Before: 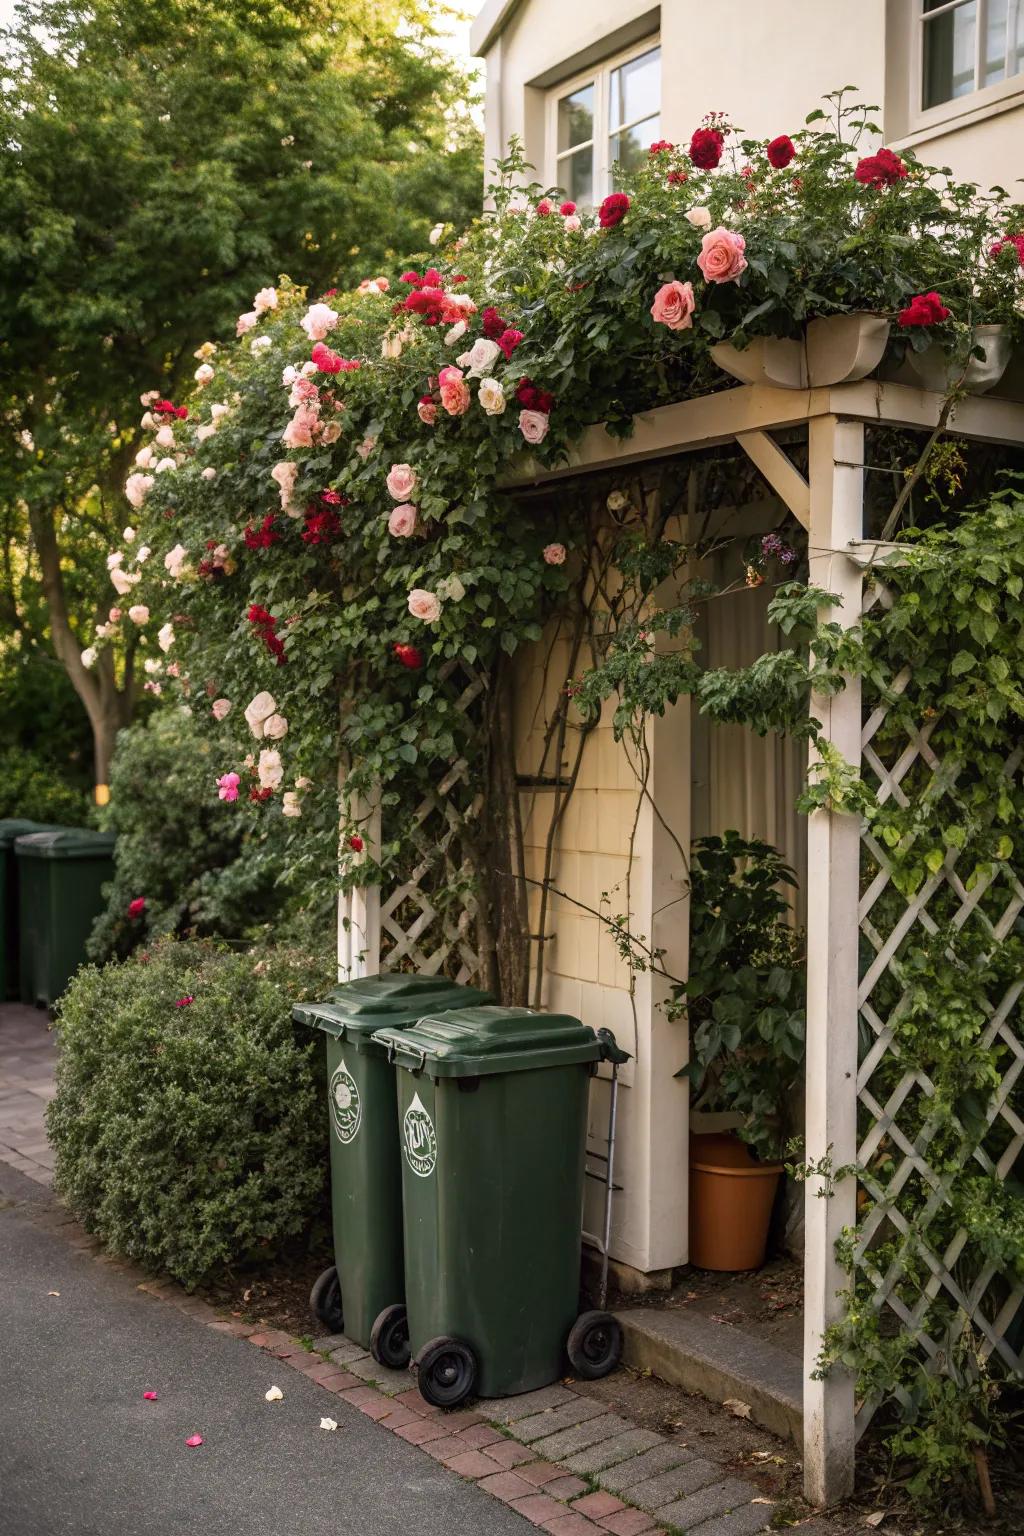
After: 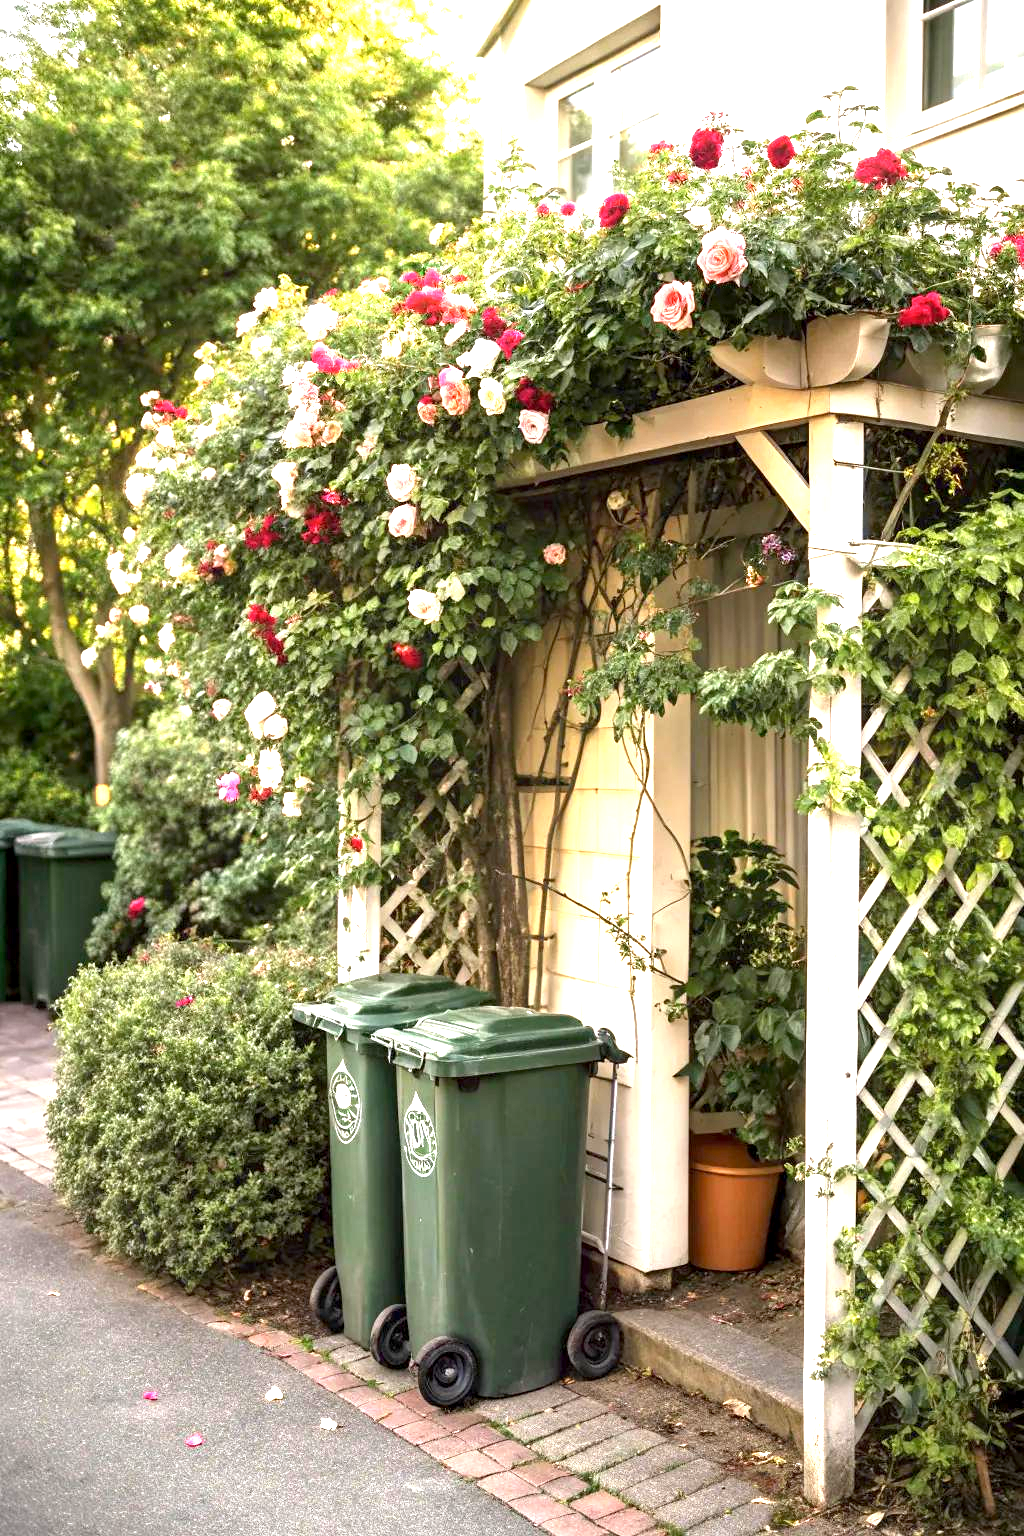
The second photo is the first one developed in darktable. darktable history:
exposure: black level correction 0.001, exposure 2.001 EV, compensate highlight preservation false
color zones: curves: ch0 [(0, 0.487) (0.241, 0.395) (0.434, 0.373) (0.658, 0.412) (0.838, 0.487)]; ch1 [(0, 0) (0.053, 0.053) (0.211, 0.202) (0.579, 0.259) (0.781, 0.241)], mix -92.86%
tone equalizer: edges refinement/feathering 500, mask exposure compensation -1.57 EV, preserve details no
